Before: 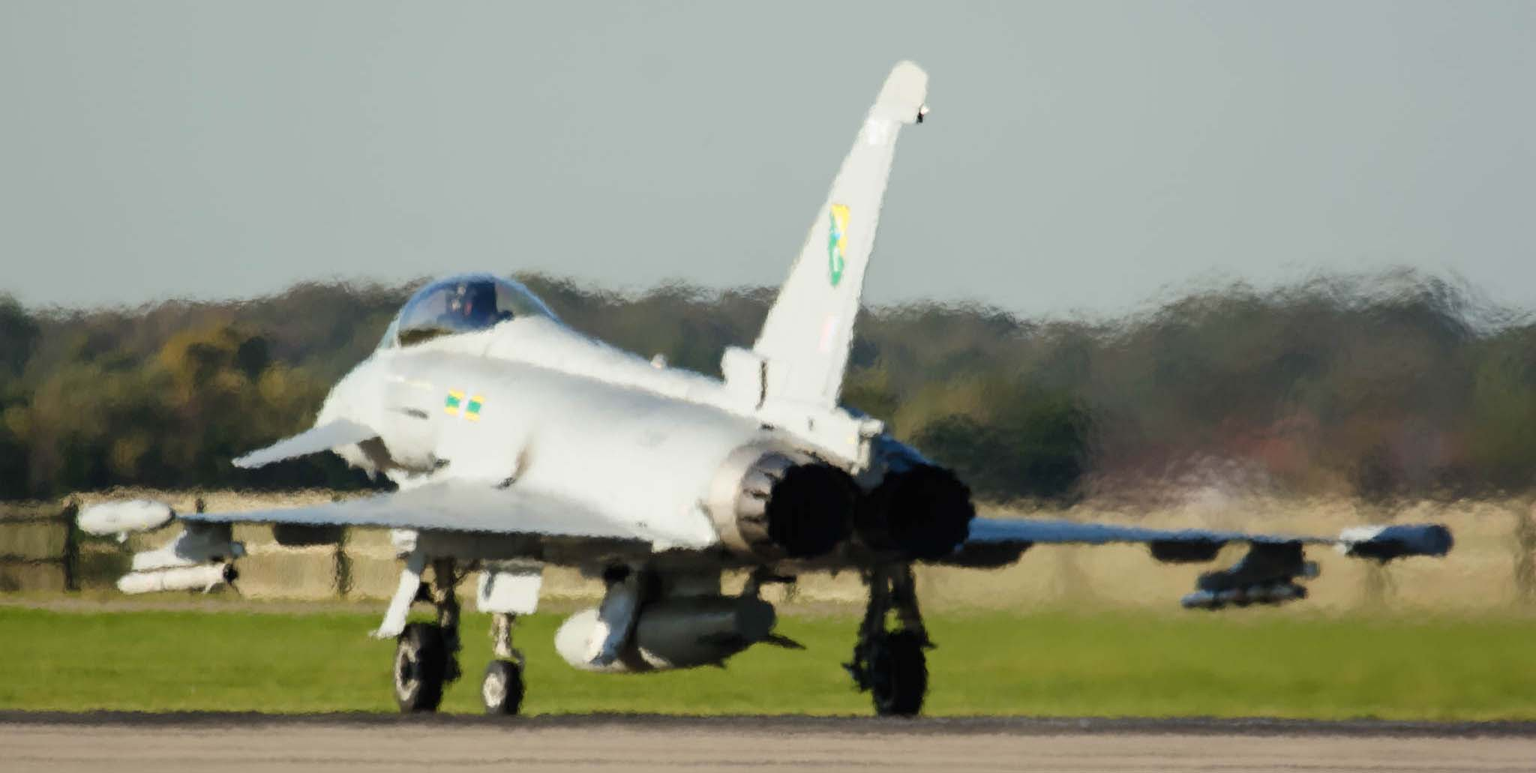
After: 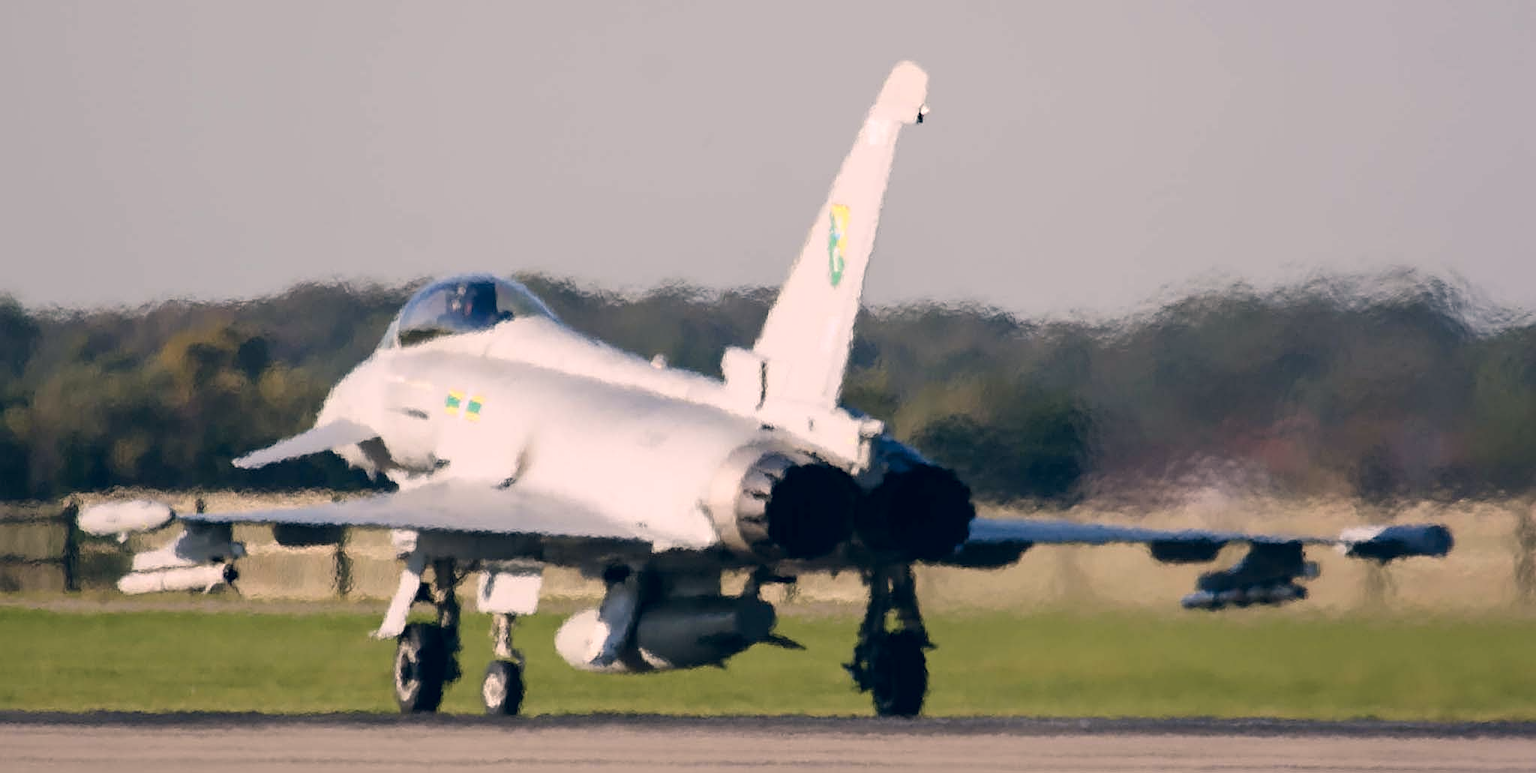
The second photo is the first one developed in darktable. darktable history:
color correction: highlights a* 14.46, highlights b* 5.85, shadows a* -5.53, shadows b* -15.24, saturation 0.85
sharpen: on, module defaults
